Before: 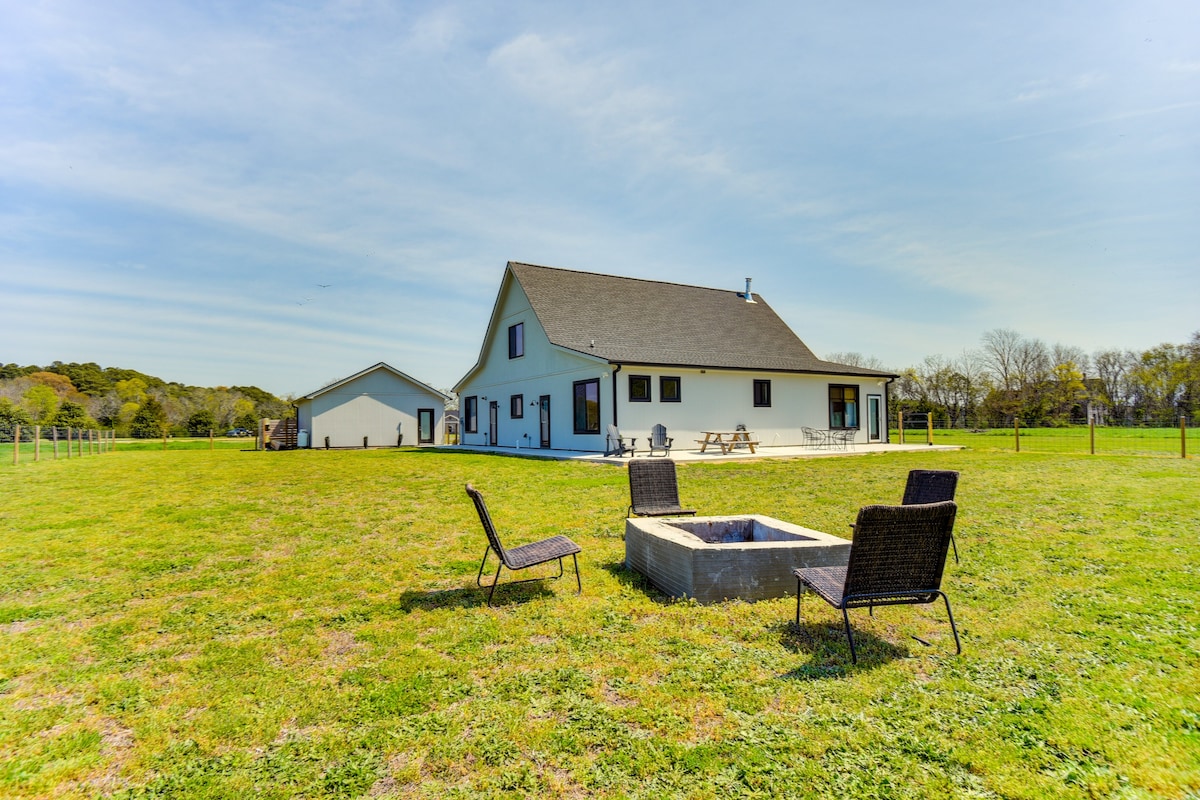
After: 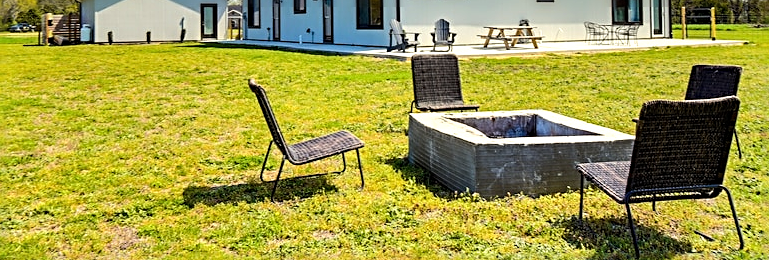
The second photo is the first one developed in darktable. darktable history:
crop: left 18.119%, top 50.64%, right 17.718%, bottom 16.827%
sharpen: radius 2.746
tone equalizer: -8 EV -0.394 EV, -7 EV -0.414 EV, -6 EV -0.294 EV, -5 EV -0.258 EV, -3 EV 0.241 EV, -2 EV 0.337 EV, -1 EV 0.374 EV, +0 EV 0.416 EV, edges refinement/feathering 500, mask exposure compensation -1.57 EV, preserve details no
